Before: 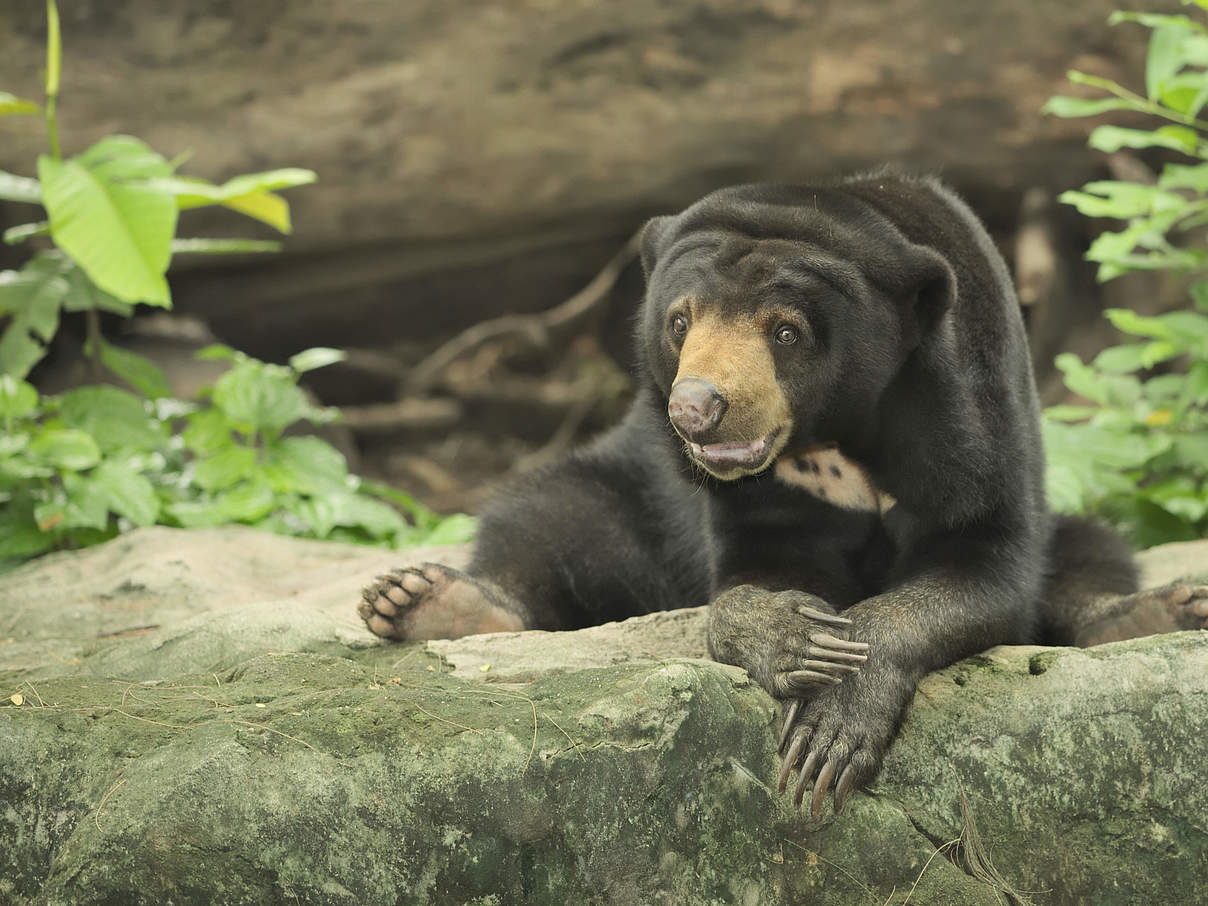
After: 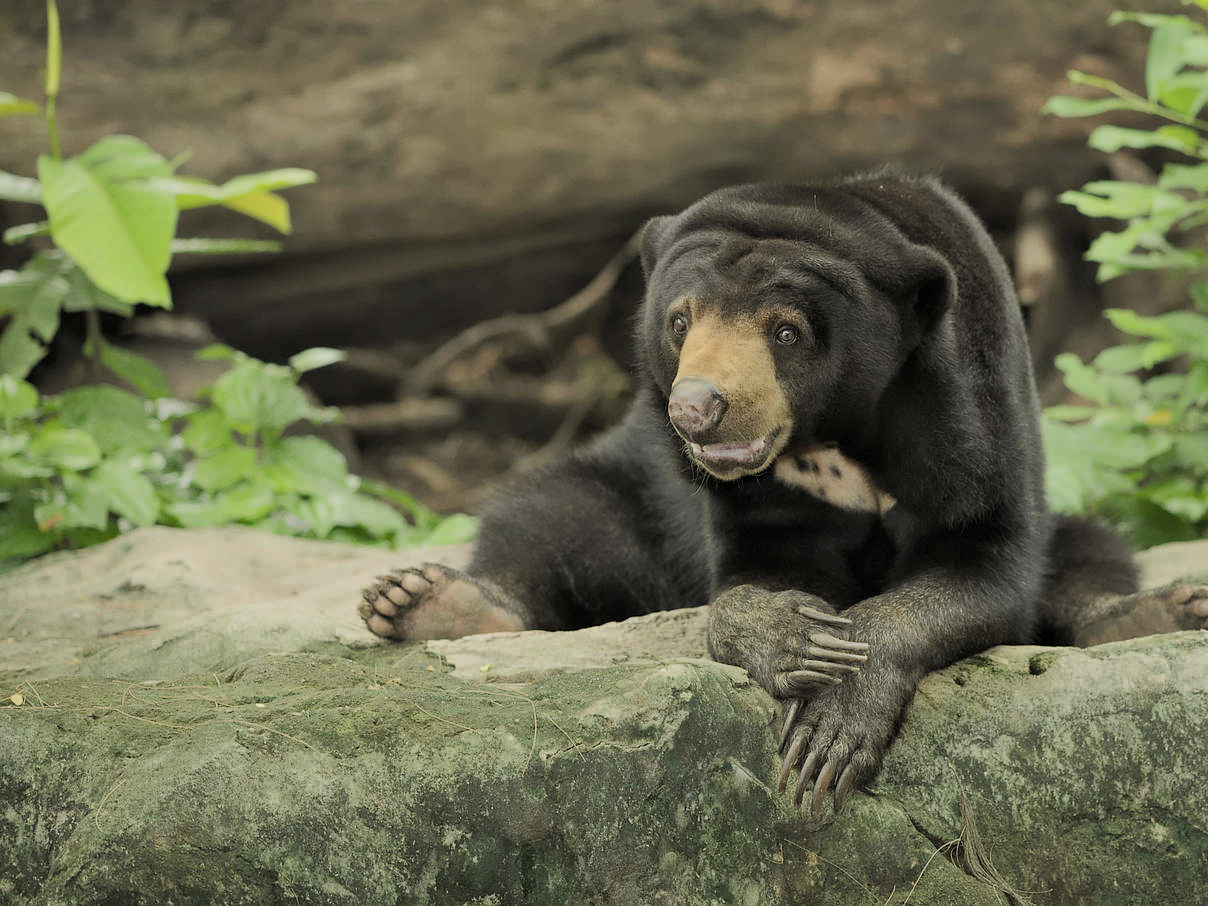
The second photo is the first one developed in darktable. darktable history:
filmic rgb: black relative exposure -16 EV, white relative exposure 6.28 EV, hardness 5.01, contrast 1.354
tone equalizer: -8 EV 0.254 EV, -7 EV 0.452 EV, -6 EV 0.434 EV, -5 EV 0.27 EV, -3 EV -0.27 EV, -2 EV -0.403 EV, -1 EV -0.404 EV, +0 EV -0.221 EV, edges refinement/feathering 500, mask exposure compensation -1.57 EV, preserve details no
